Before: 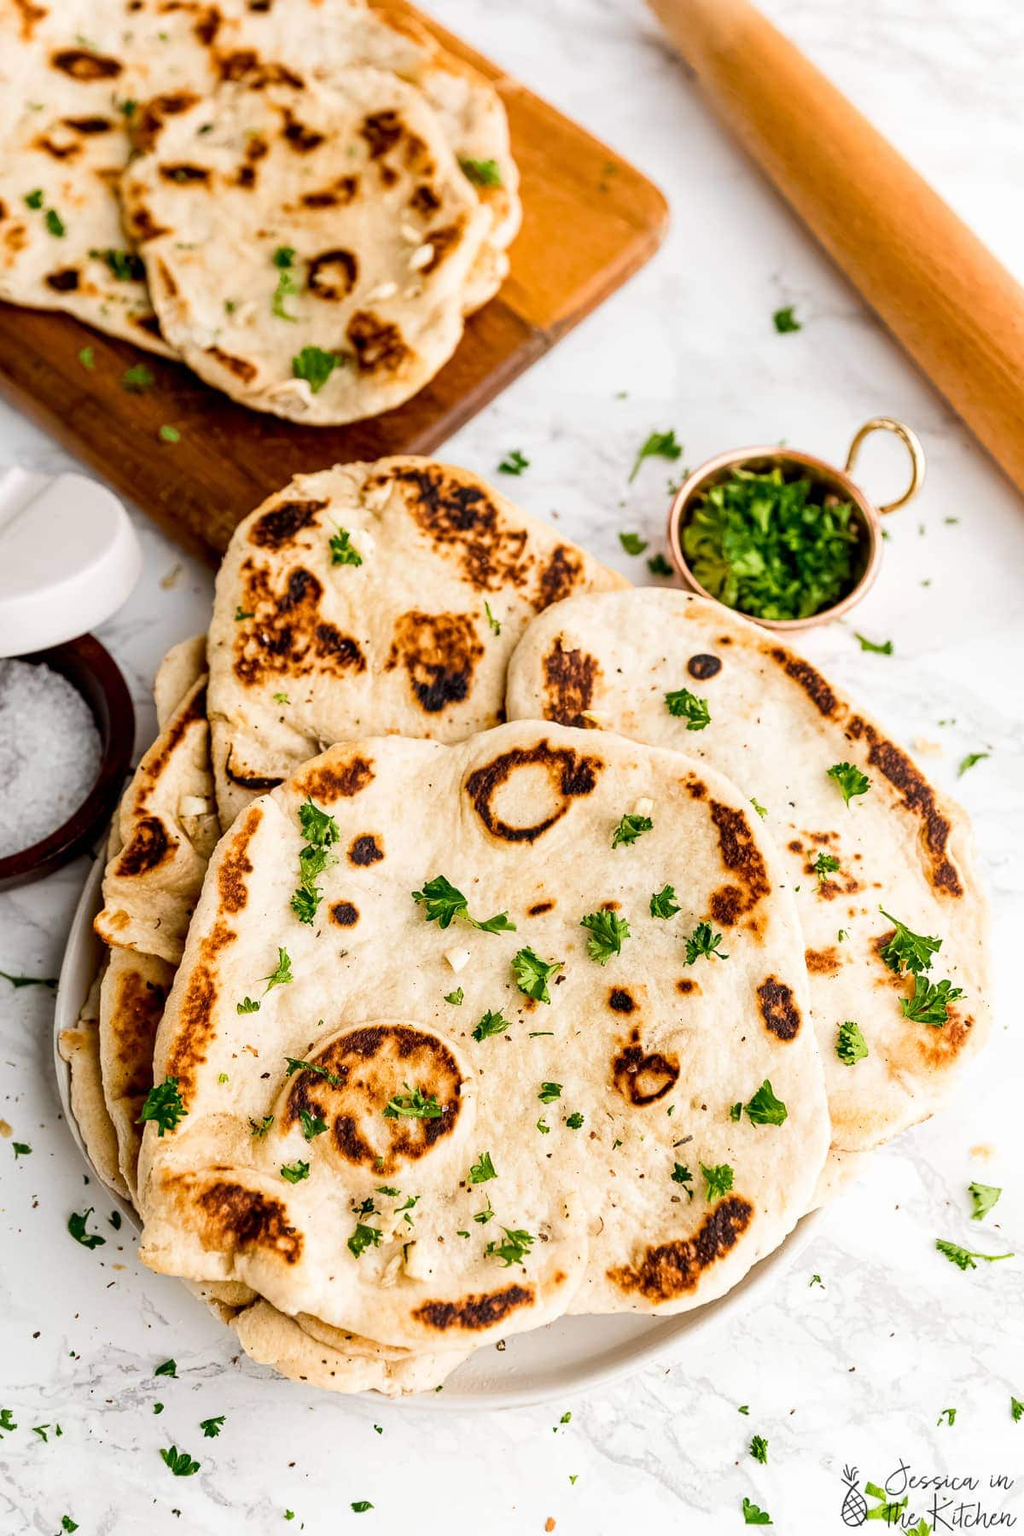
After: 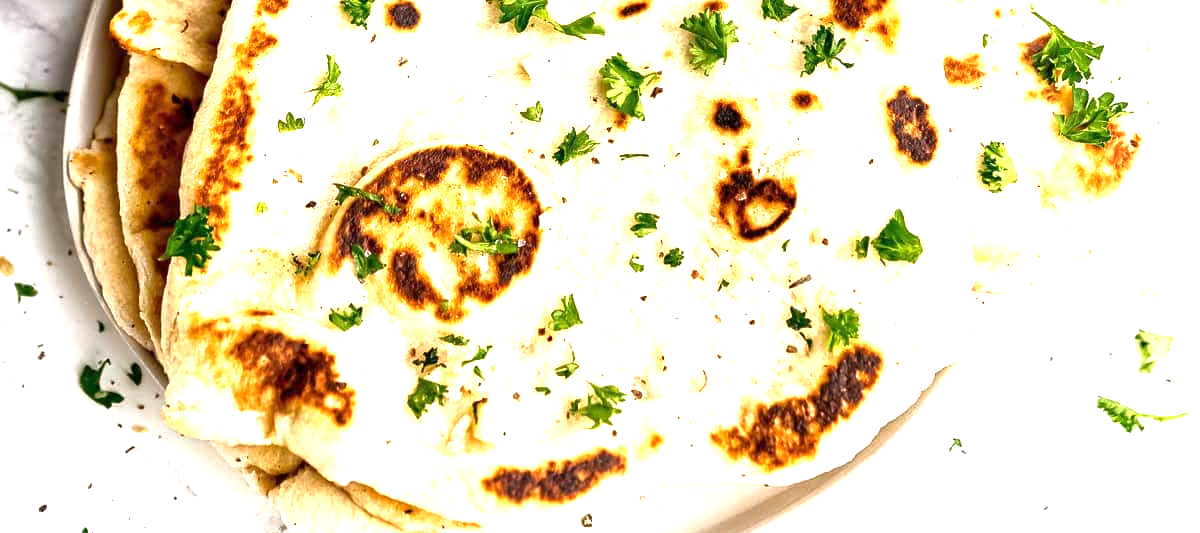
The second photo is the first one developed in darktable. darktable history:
exposure: exposure 1 EV, compensate highlight preservation false
tone equalizer: -8 EV 0 EV, -7 EV 0.002 EV, -6 EV -0.003 EV, -5 EV -0.015 EV, -4 EV -0.055 EV, -3 EV -0.206 EV, -2 EV -0.255 EV, -1 EV 0.088 EV, +0 EV 0.334 EV, edges refinement/feathering 500, mask exposure compensation -1.57 EV, preserve details no
crop and rotate: top 58.67%, bottom 11.701%
